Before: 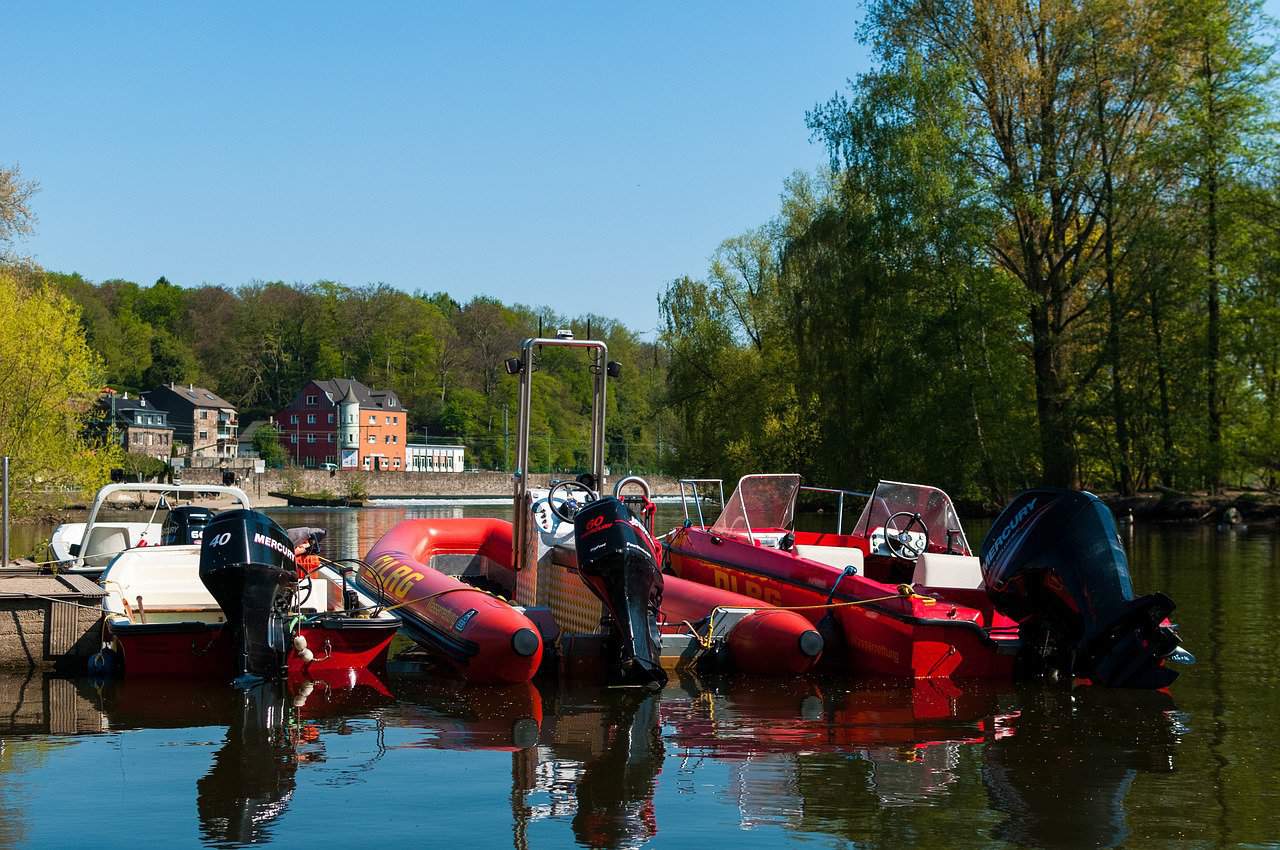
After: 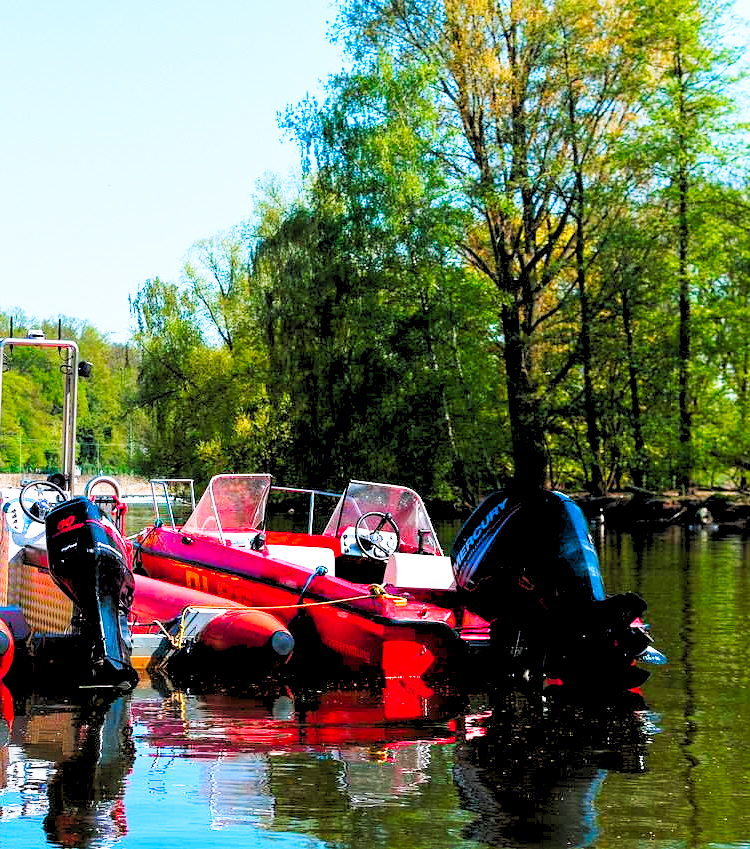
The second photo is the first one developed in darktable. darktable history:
crop: left 41.402%
tone curve: curves: ch0 [(0, 0) (0.003, 0.003) (0.011, 0.013) (0.025, 0.028) (0.044, 0.05) (0.069, 0.078) (0.1, 0.113) (0.136, 0.153) (0.177, 0.2) (0.224, 0.271) (0.277, 0.374) (0.335, 0.47) (0.399, 0.574) (0.468, 0.688) (0.543, 0.79) (0.623, 0.859) (0.709, 0.919) (0.801, 0.957) (0.898, 0.978) (1, 1)], preserve colors none
levels: levels [0.072, 0.414, 0.976]
white balance: red 0.984, blue 1.059
